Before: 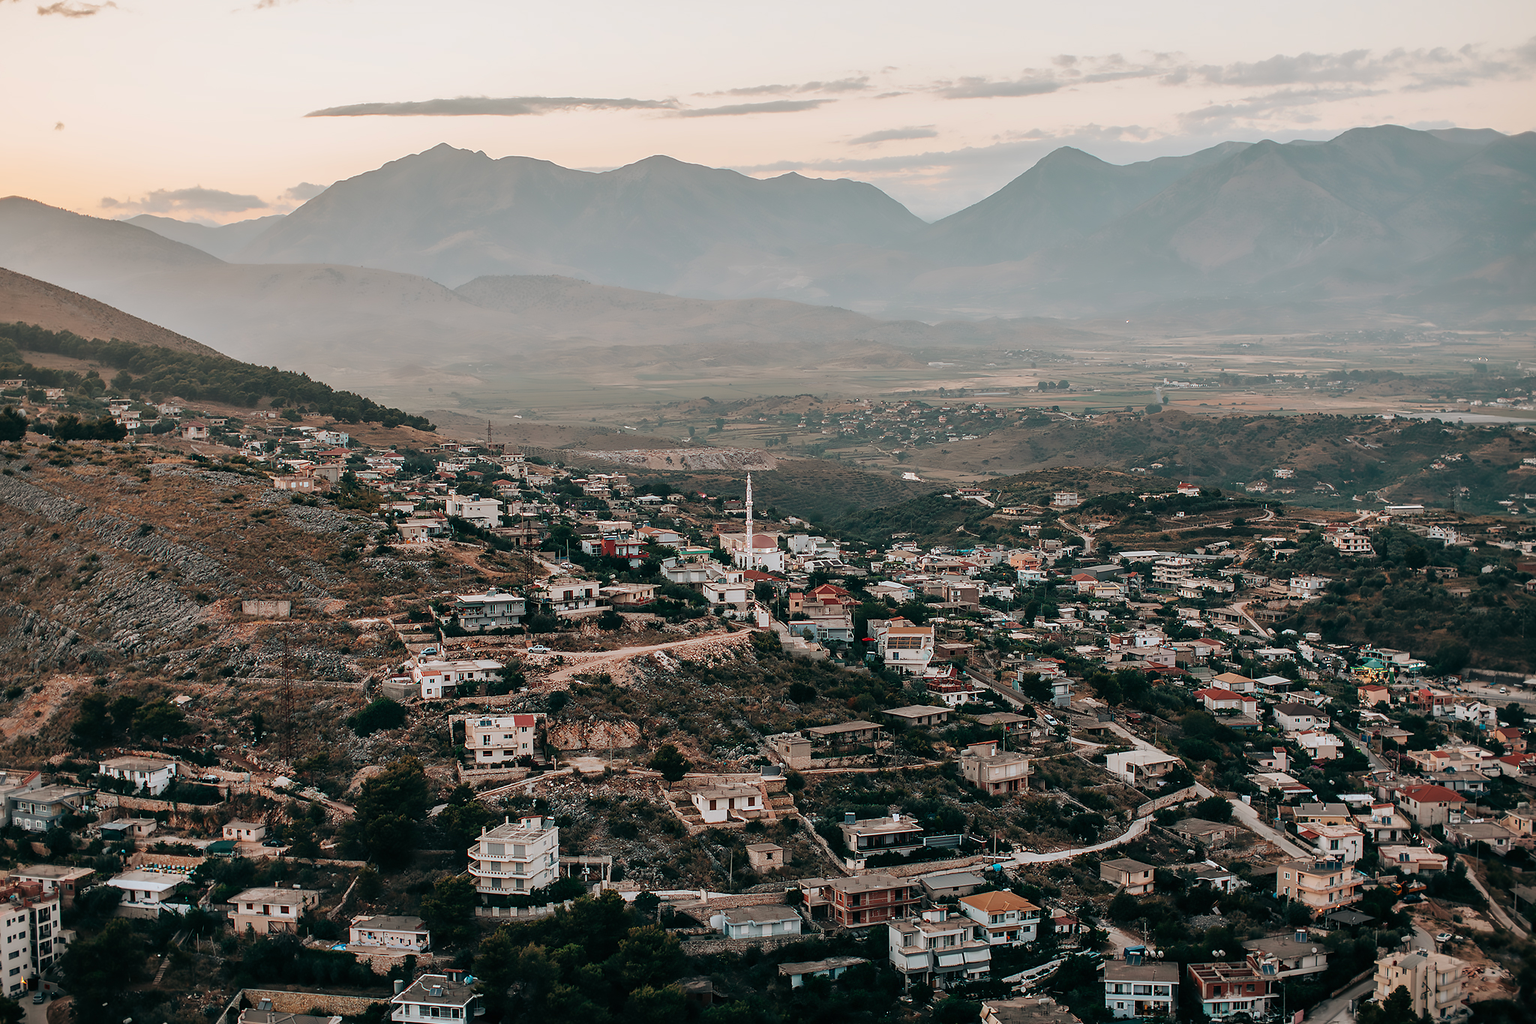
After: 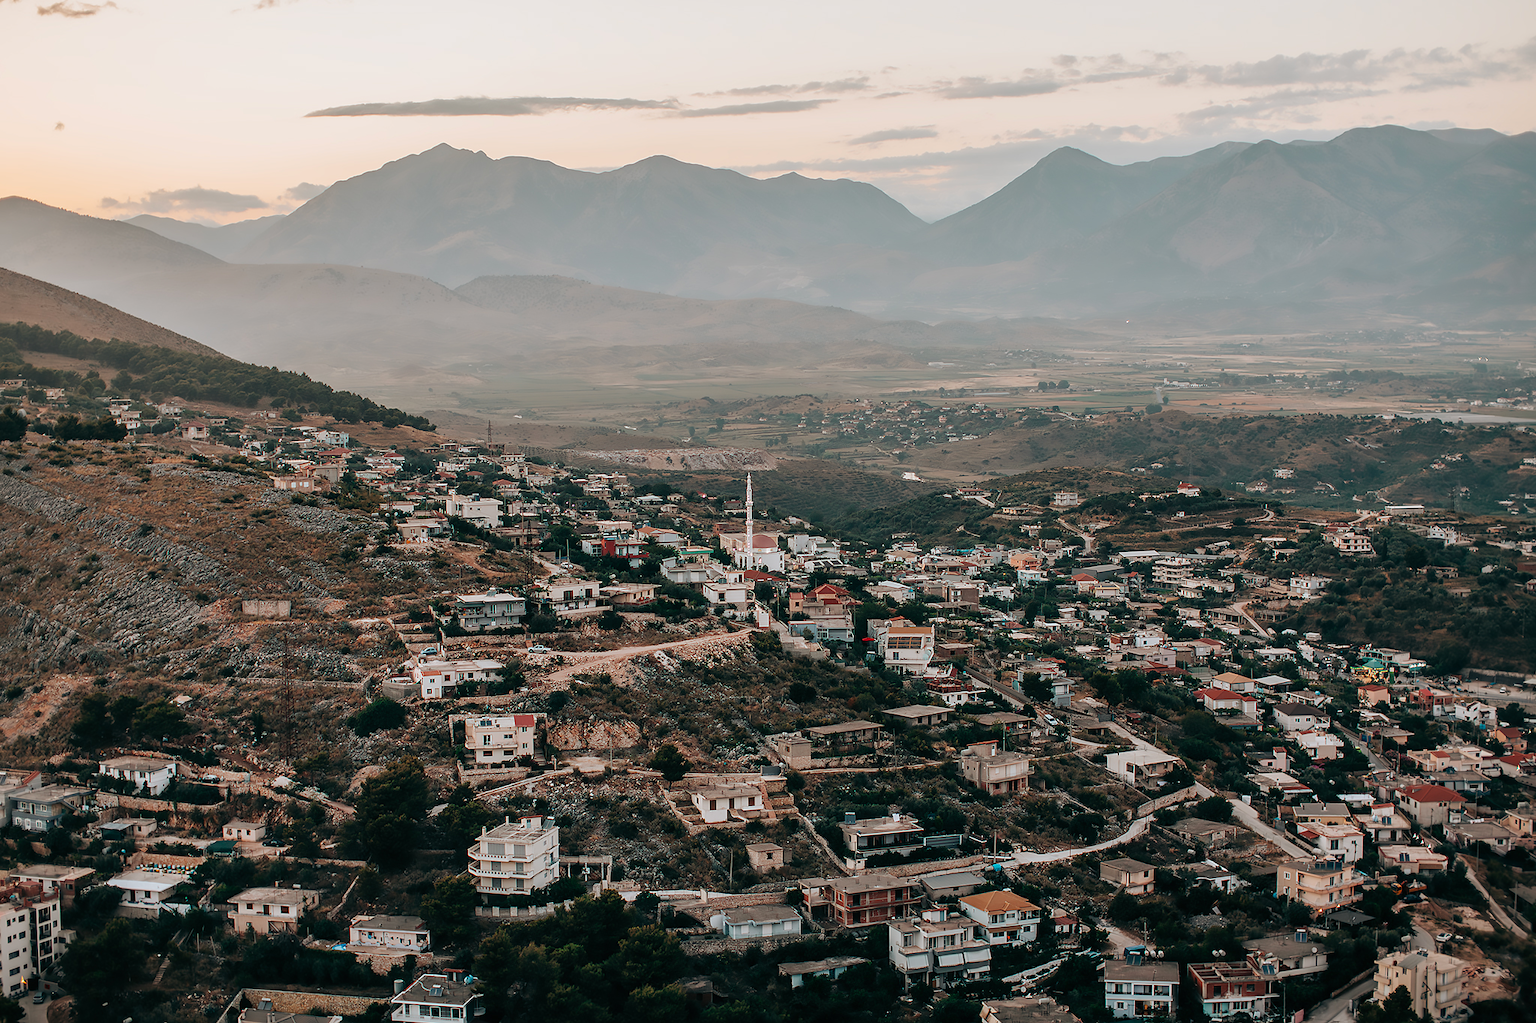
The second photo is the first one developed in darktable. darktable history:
color zones: curves: ch0 [(0, 0.5) (0.143, 0.5) (0.286, 0.5) (0.429, 0.504) (0.571, 0.5) (0.714, 0.509) (0.857, 0.5) (1, 0.5)]; ch1 [(0, 0.425) (0.143, 0.425) (0.286, 0.375) (0.429, 0.405) (0.571, 0.5) (0.714, 0.47) (0.857, 0.425) (1, 0.435)]; ch2 [(0, 0.5) (0.143, 0.5) (0.286, 0.5) (0.429, 0.517) (0.571, 0.5) (0.714, 0.51) (0.857, 0.5) (1, 0.5)], mix -122.7%
